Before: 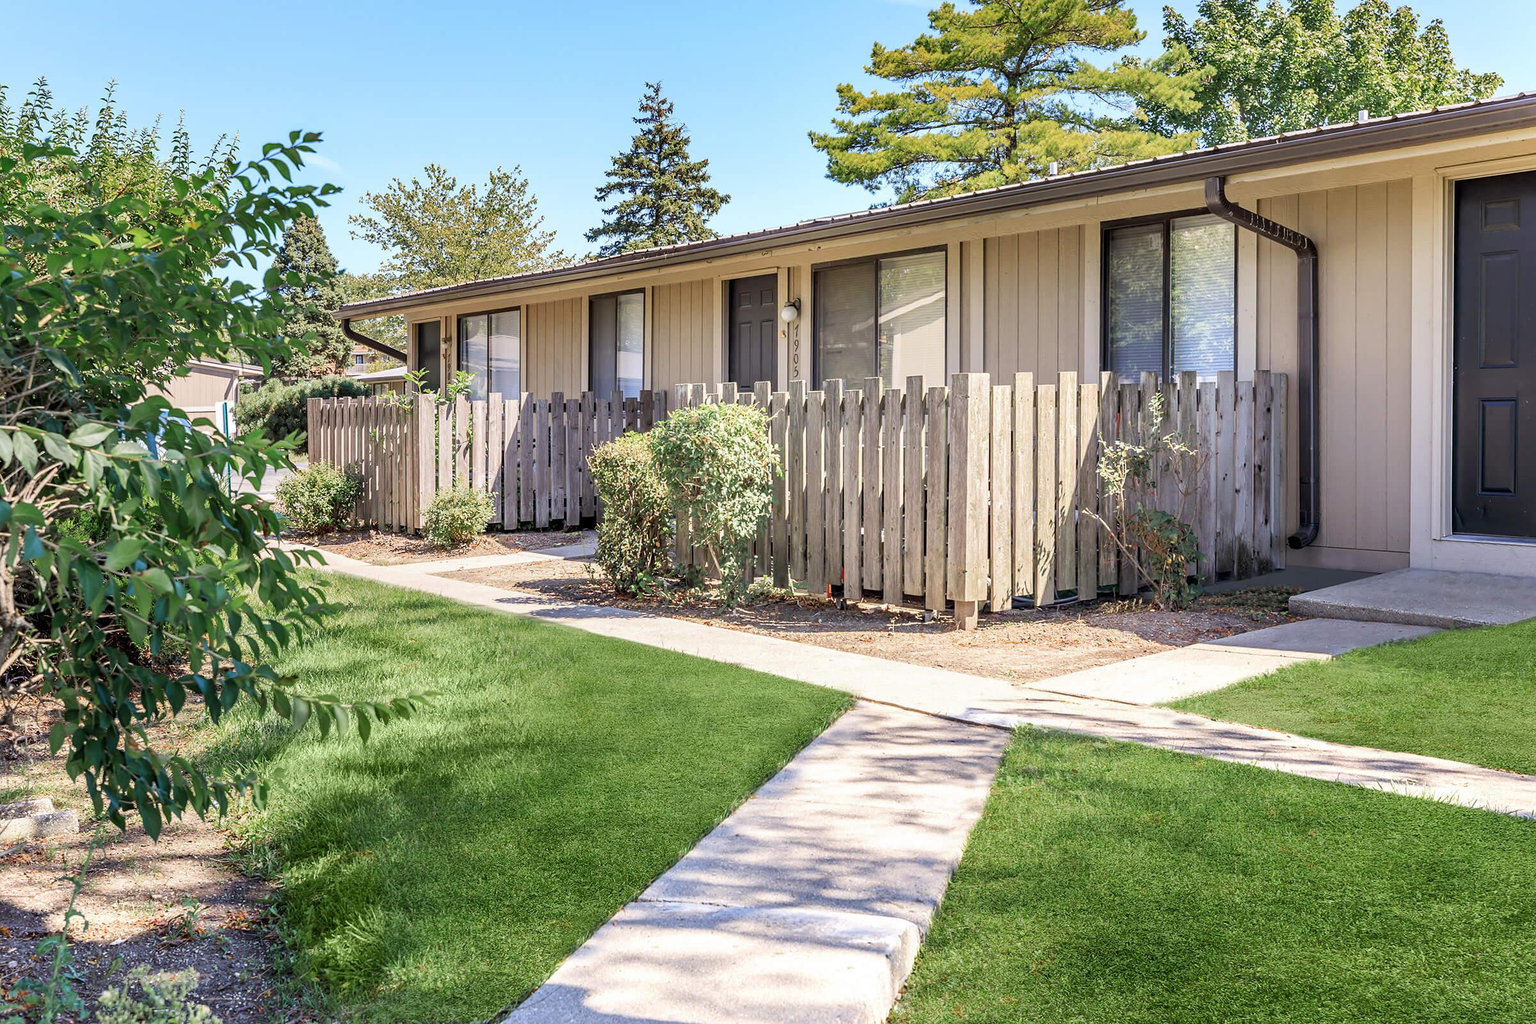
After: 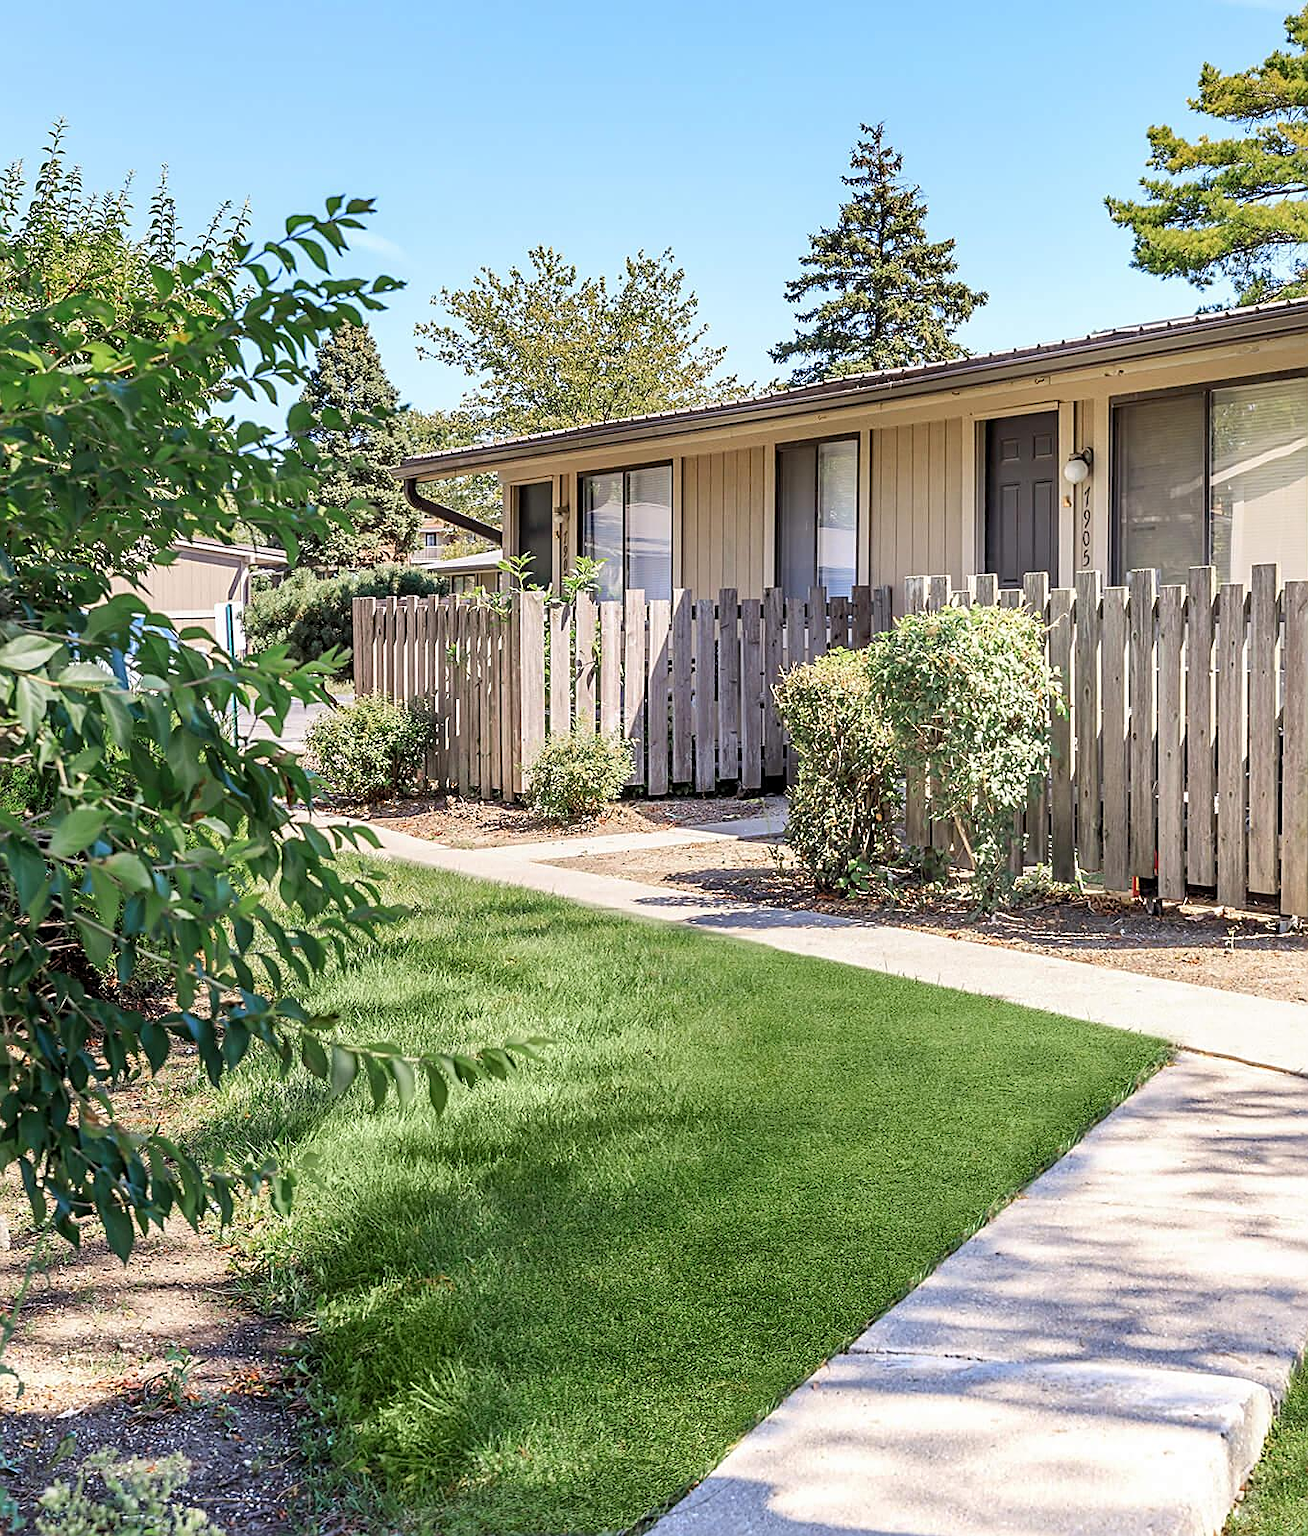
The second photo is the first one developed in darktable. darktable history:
sharpen: amount 0.491
crop: left 4.71%, right 38.529%
